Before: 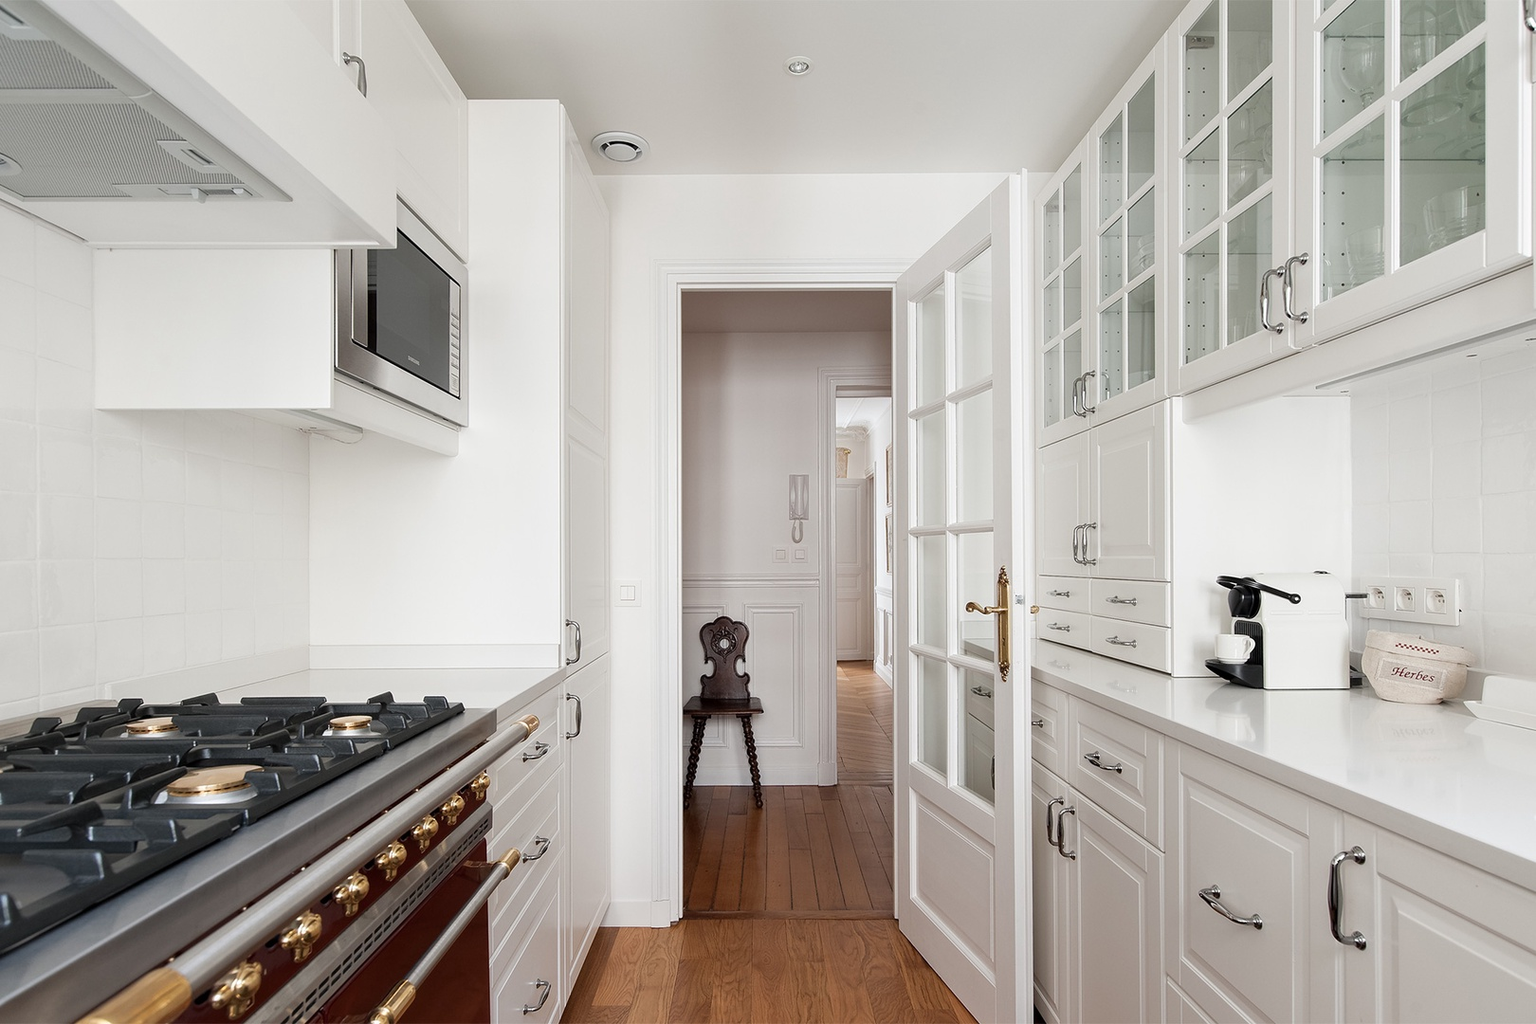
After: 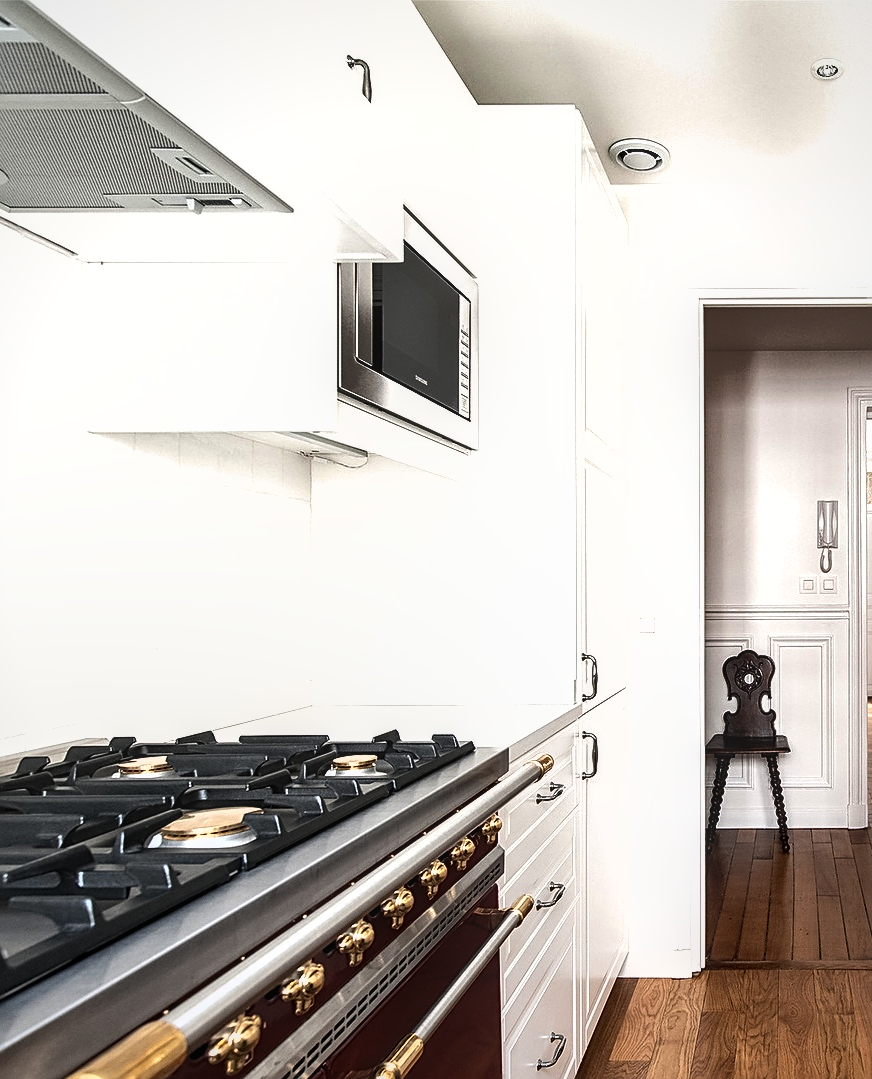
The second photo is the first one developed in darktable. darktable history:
local contrast: on, module defaults
sharpen: on, module defaults
shadows and highlights: low approximation 0.01, soften with gaussian
crop: left 0.927%, right 45.193%, bottom 0.09%
contrast brightness saturation: saturation -0.034
tone equalizer: -8 EV -1.07 EV, -7 EV -1.02 EV, -6 EV -0.847 EV, -5 EV -0.542 EV, -3 EV 0.609 EV, -2 EV 0.893 EV, -1 EV 1.01 EV, +0 EV 1.08 EV, edges refinement/feathering 500, mask exposure compensation -1.57 EV, preserve details no
vignetting: brightness -0.252, saturation 0.142
